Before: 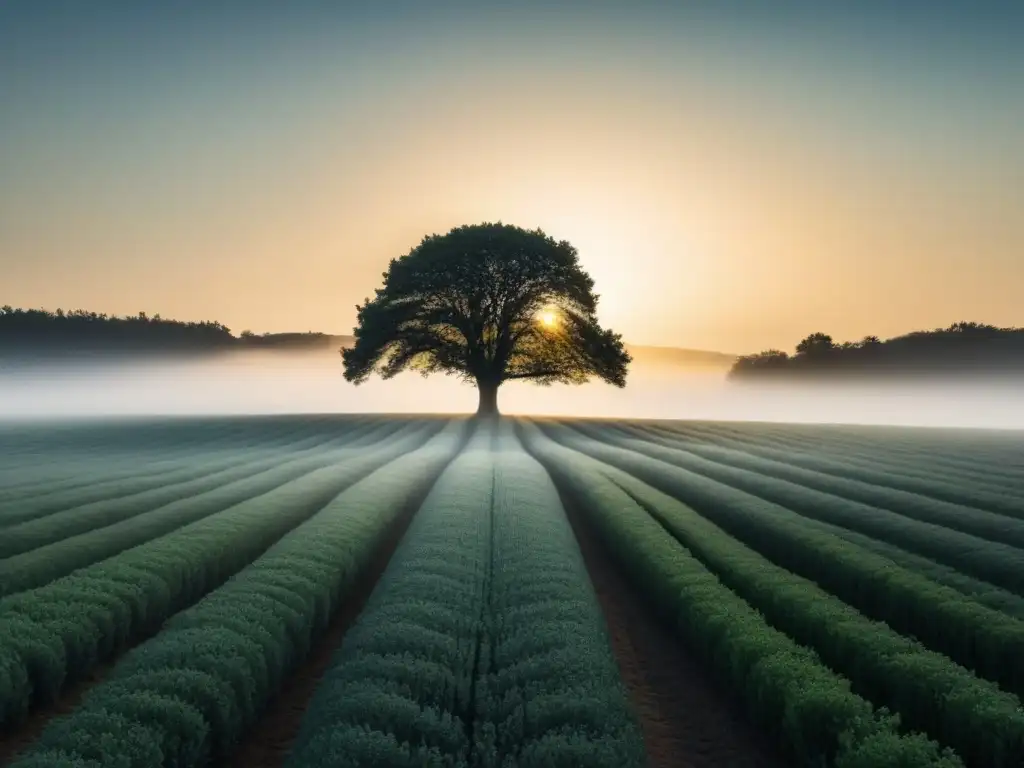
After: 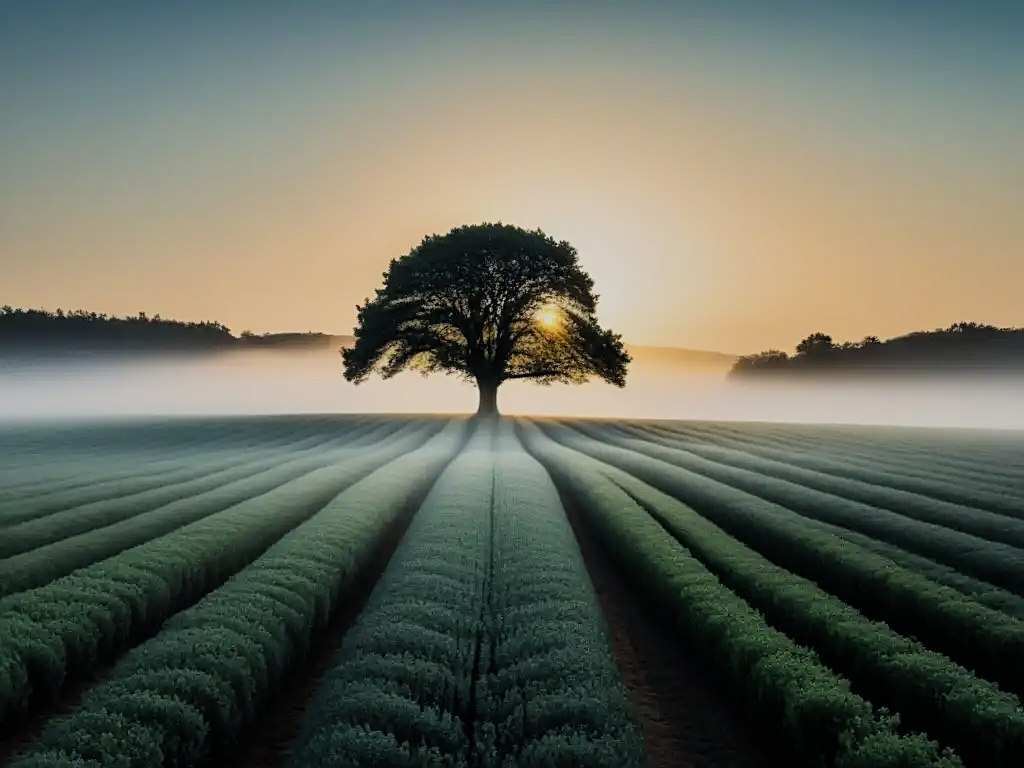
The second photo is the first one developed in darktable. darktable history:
shadows and highlights: shadows 25.12, highlights -48.1, soften with gaussian
sharpen: on, module defaults
filmic rgb: black relative exposure -7.65 EV, white relative exposure 4.56 EV, hardness 3.61, color science v6 (2022)
